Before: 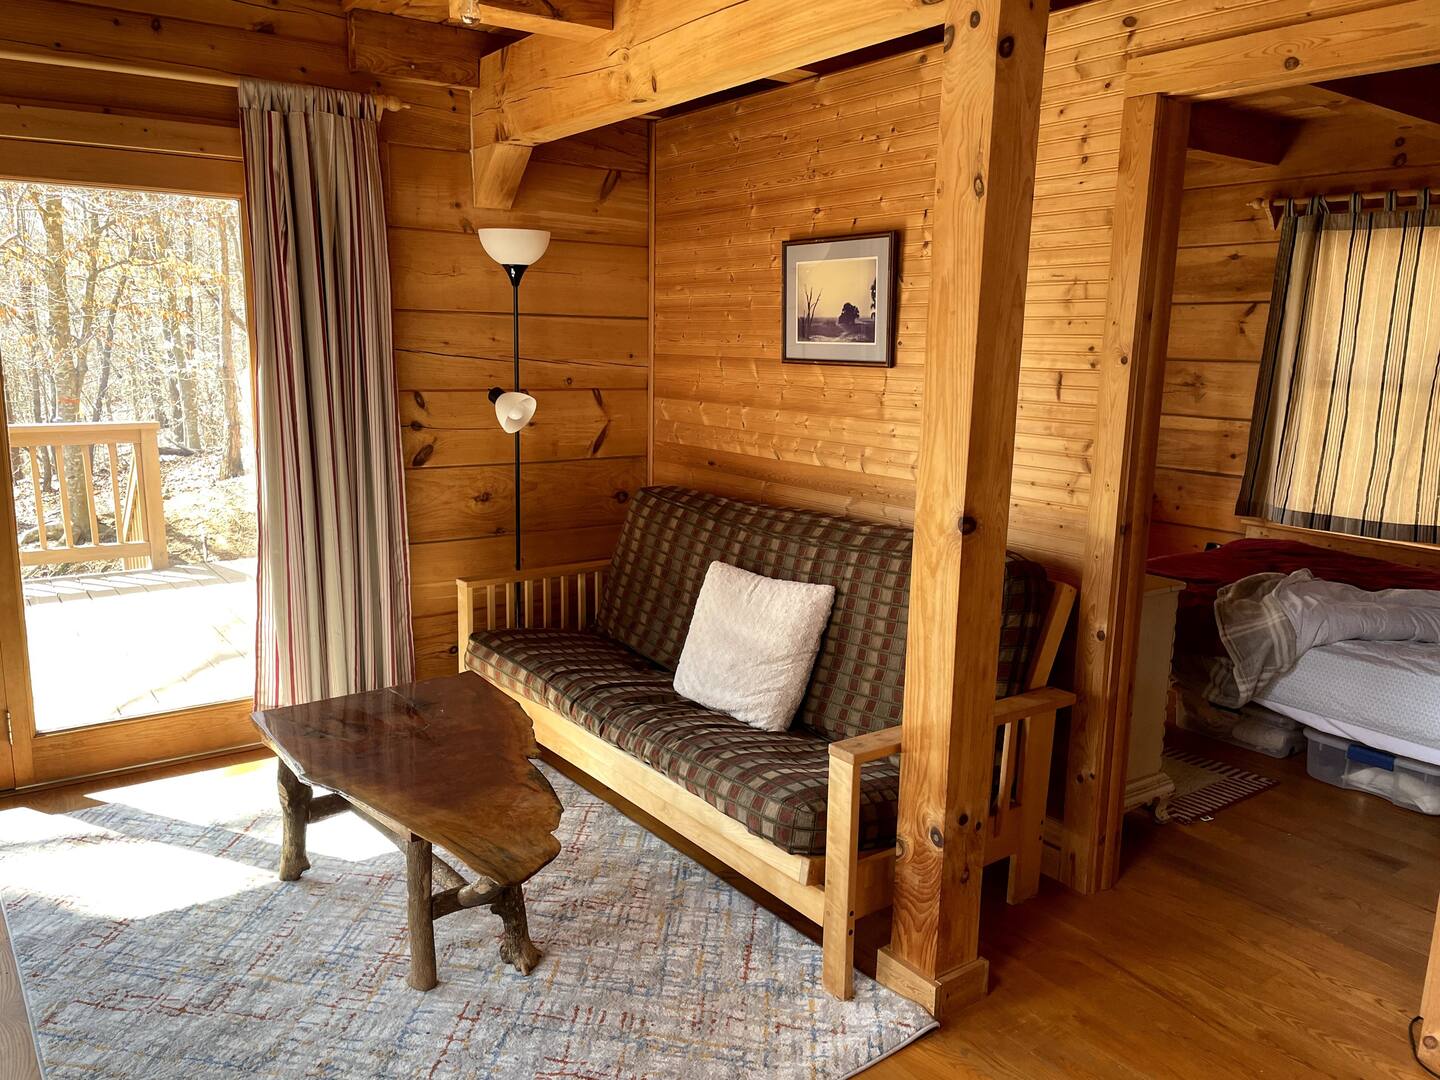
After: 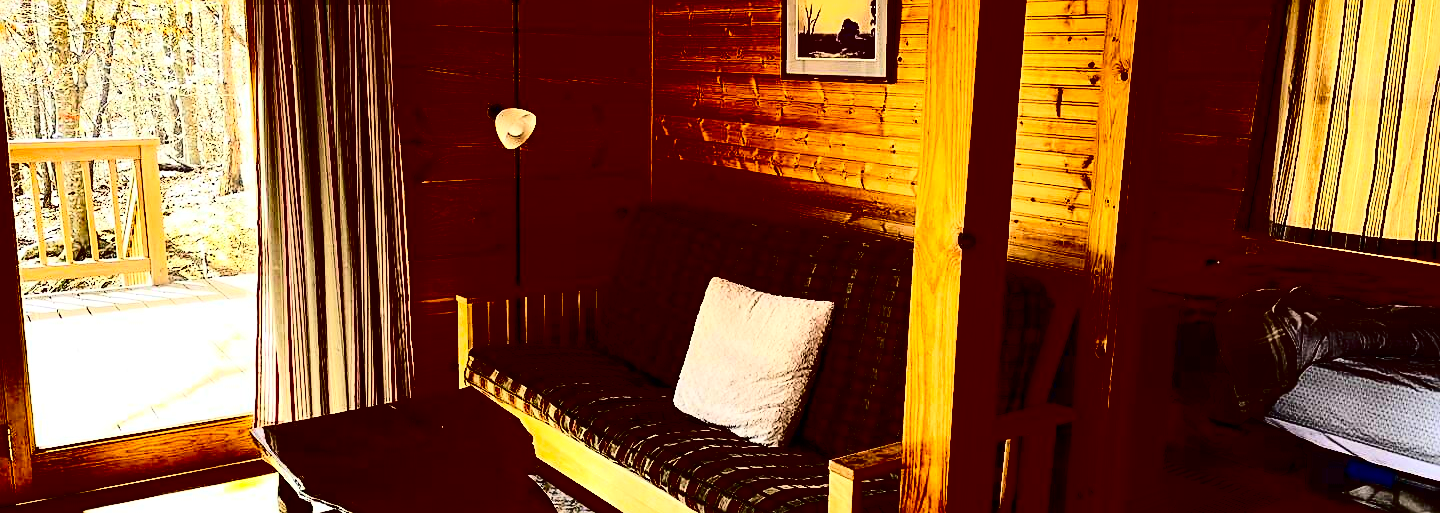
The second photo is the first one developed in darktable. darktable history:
crop and rotate: top 26.331%, bottom 26.102%
tone equalizer: edges refinement/feathering 500, mask exposure compensation -1.57 EV, preserve details no
shadows and highlights: shadows -31.62, highlights 29.3
contrast brightness saturation: contrast 0.784, brightness -0.989, saturation 0.99
sharpen: on, module defaults
